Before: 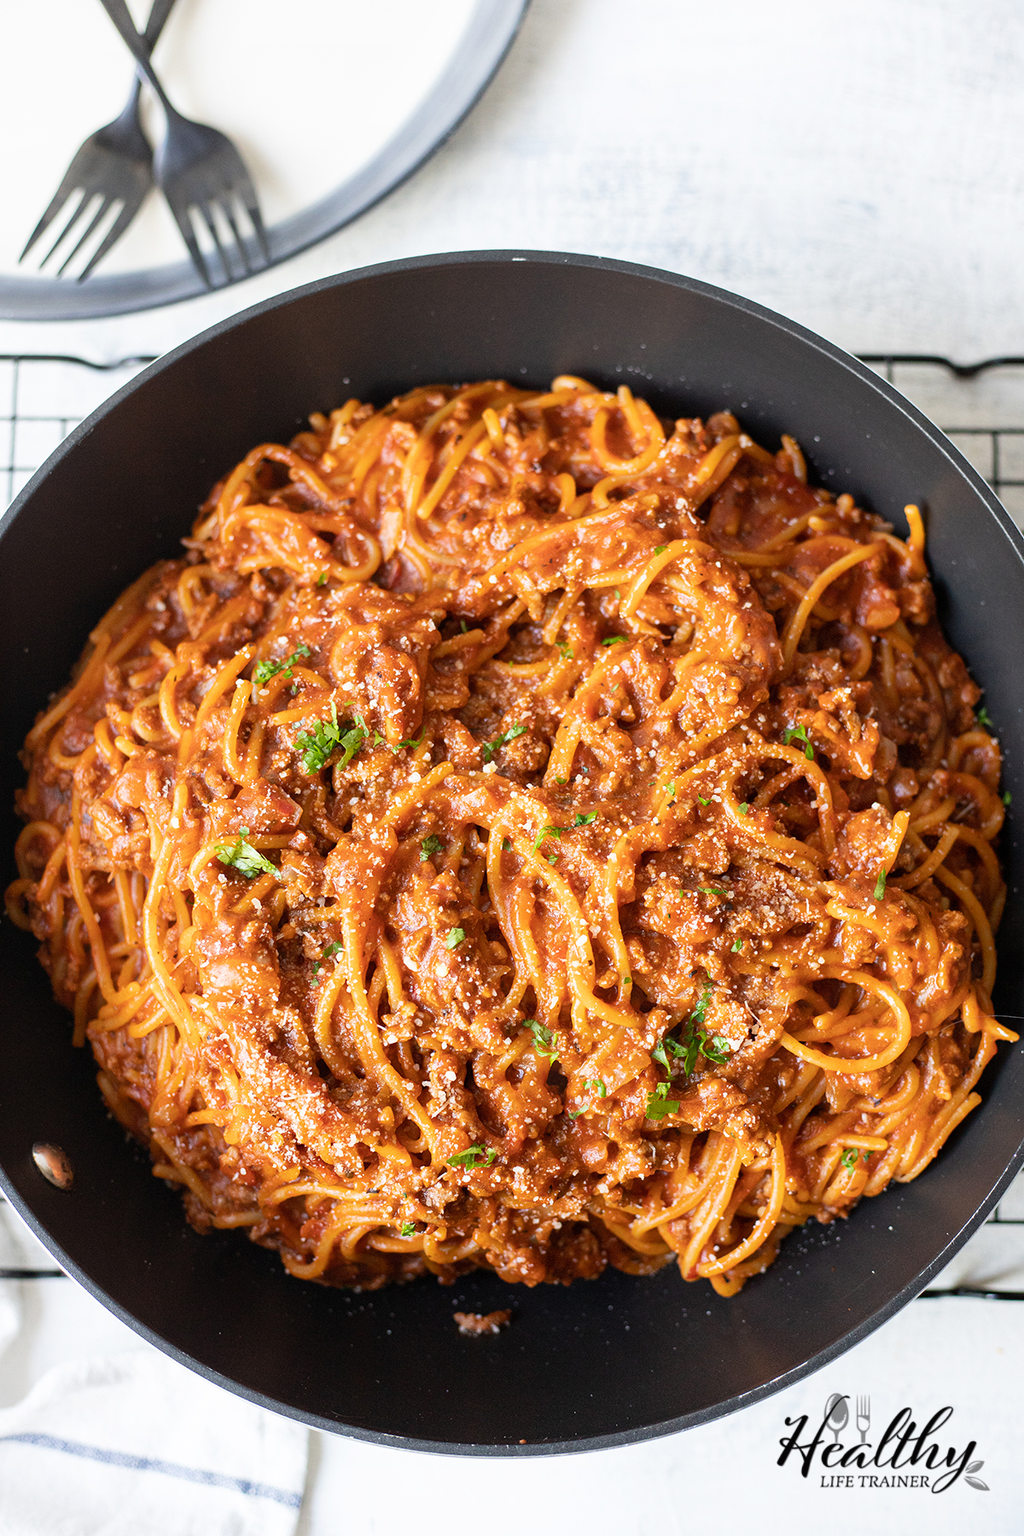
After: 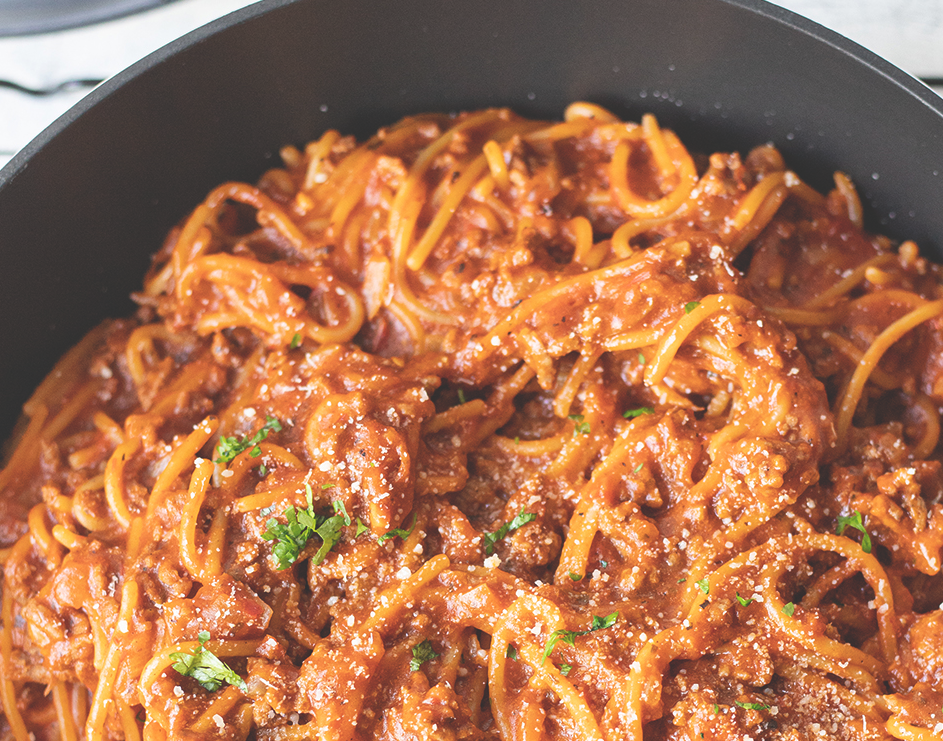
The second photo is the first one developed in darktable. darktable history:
crop: left 6.87%, top 18.789%, right 14.496%, bottom 39.999%
exposure: black level correction -0.029, compensate highlight preservation false
